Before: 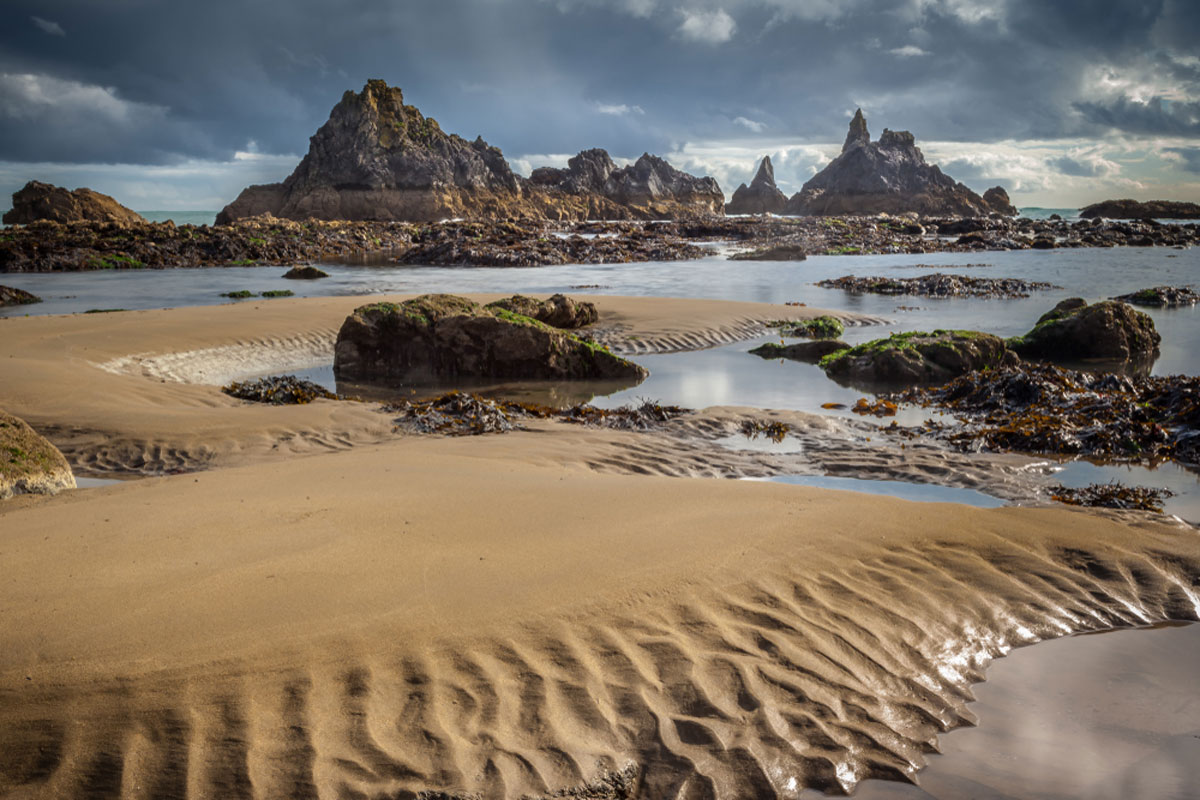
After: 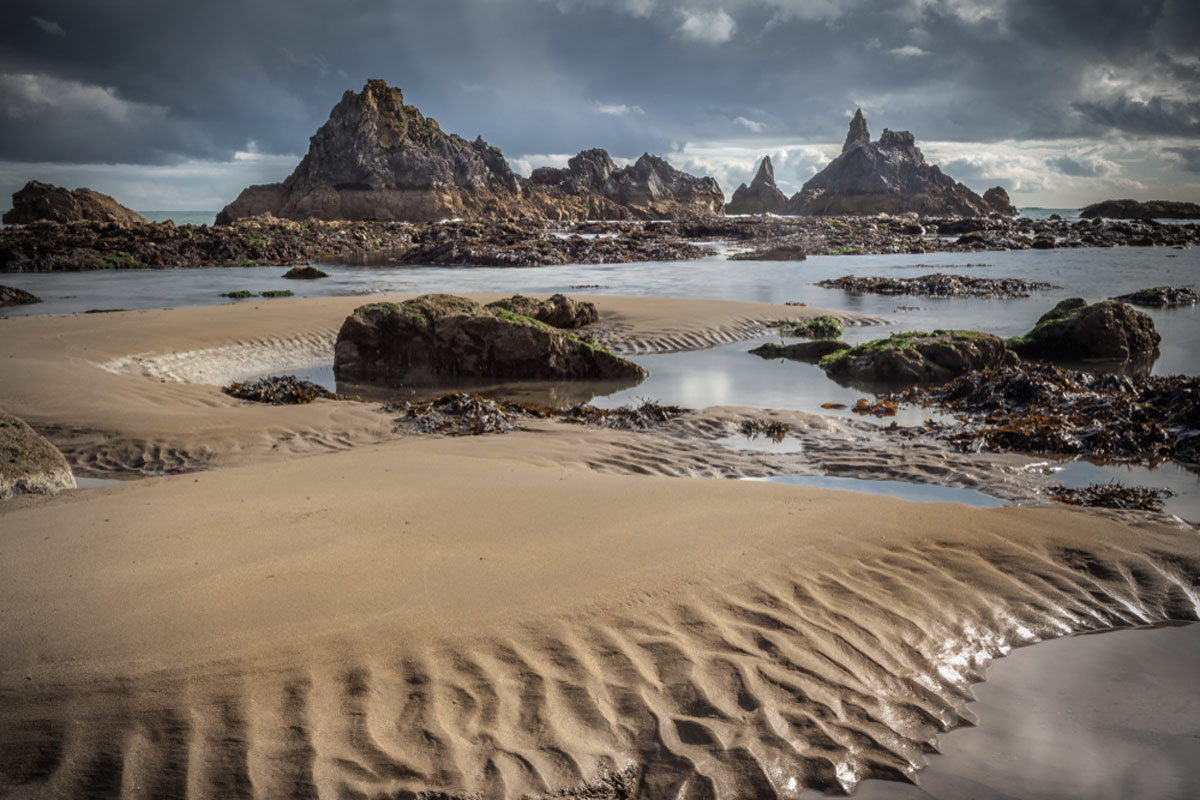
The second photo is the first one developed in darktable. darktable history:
color balance: input saturation 80.07%
vignetting: fall-off start 71.74%
